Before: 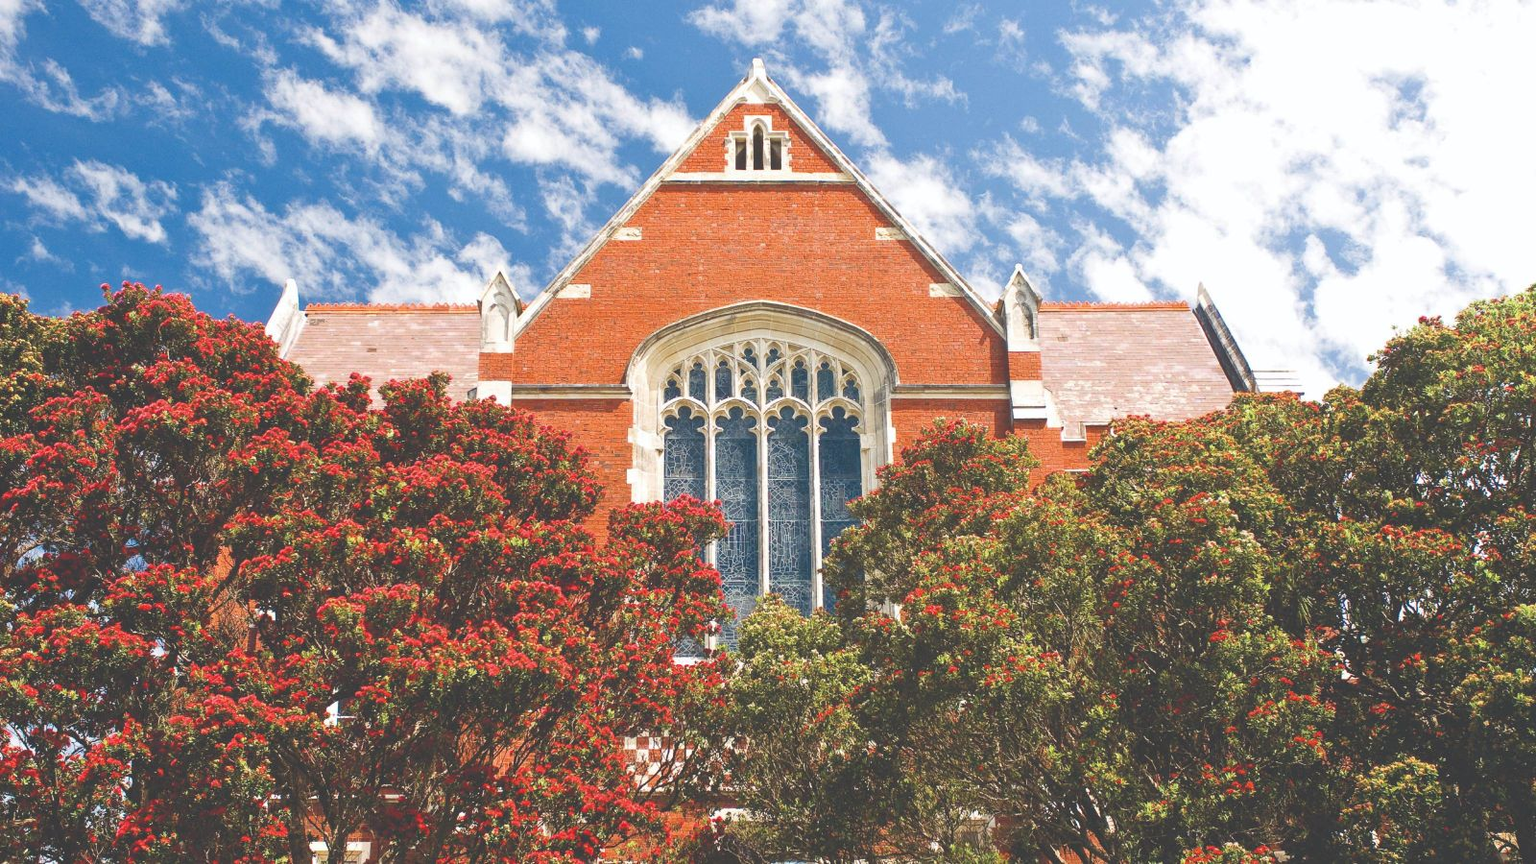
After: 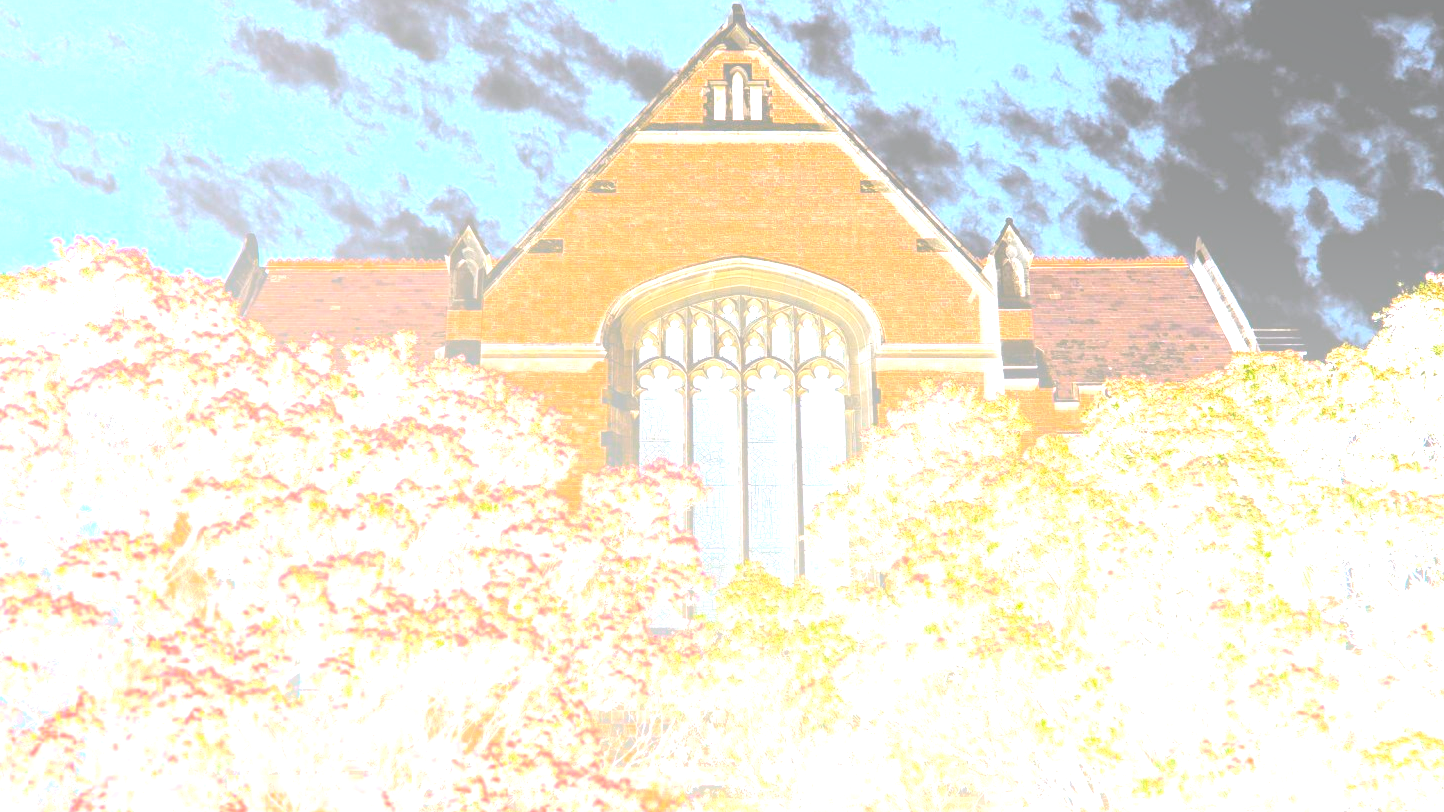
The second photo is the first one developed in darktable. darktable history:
bloom: size 70%, threshold 25%, strength 70%
crop: left 3.305%, top 6.436%, right 6.389%, bottom 3.258%
exposure: black level correction 0, exposure 1.55 EV, compensate exposure bias true, compensate highlight preservation false
